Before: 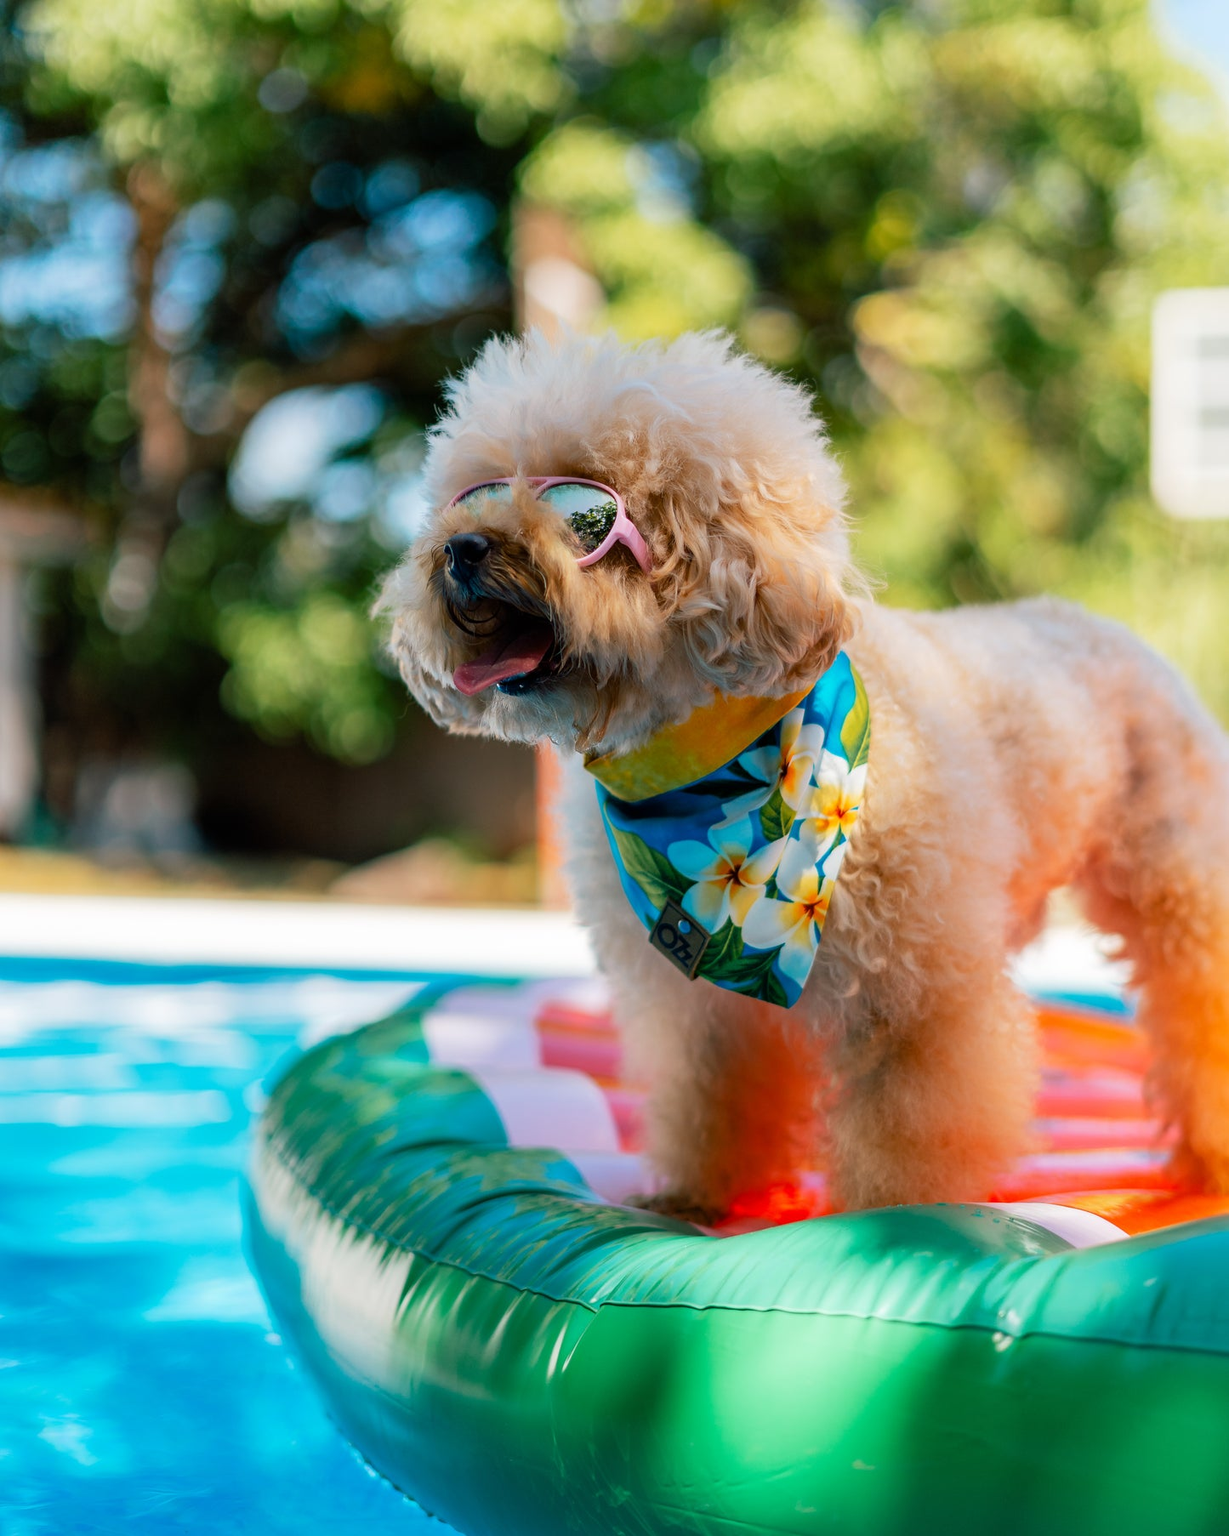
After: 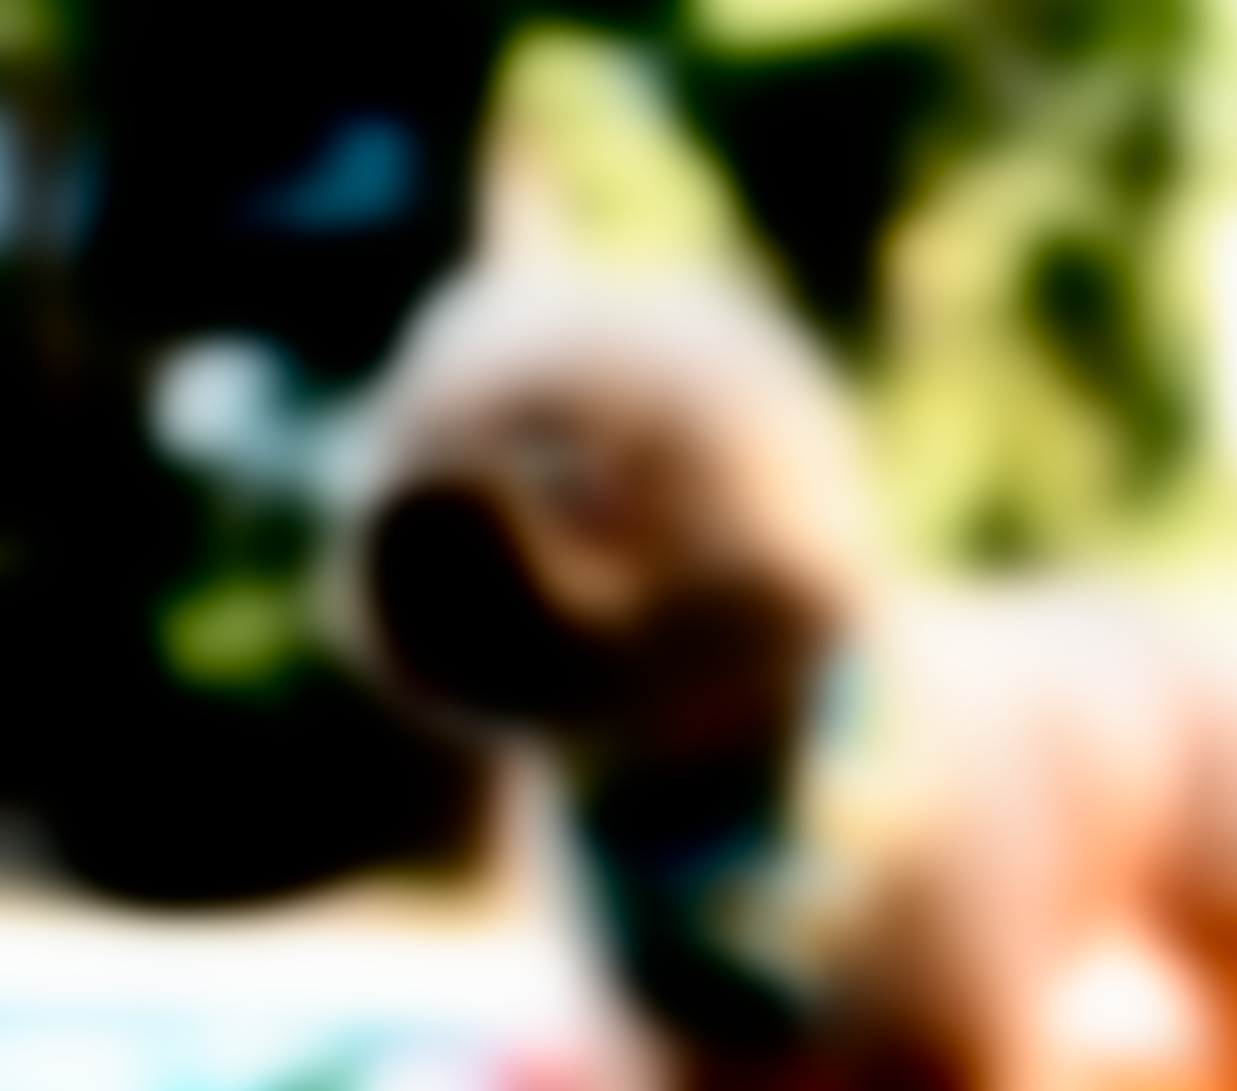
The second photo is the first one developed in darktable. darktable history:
filmic rgb: black relative exposure -8.7 EV, white relative exposure 2.7 EV, threshold 3 EV, target black luminance 0%, hardness 6.25, latitude 75%, contrast 1.325, highlights saturation mix -5%, preserve chrominance no, color science v5 (2021), iterations of high-quality reconstruction 0, enable highlight reconstruction true
exposure: exposure 0.3 EV, compensate highlight preservation false
crop and rotate: left 9.345%, top 7.22%, right 4.982%, bottom 32.331%
lowpass: radius 31.92, contrast 1.72, brightness -0.98, saturation 0.94
